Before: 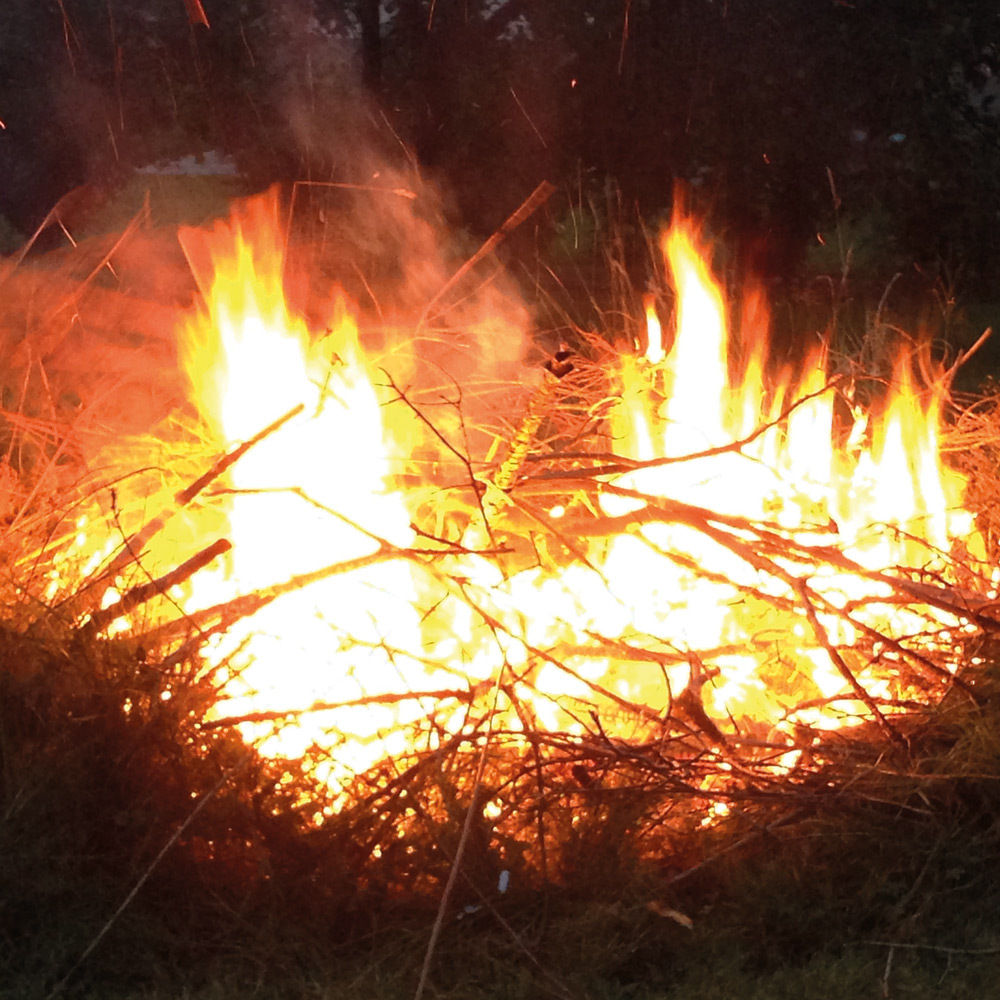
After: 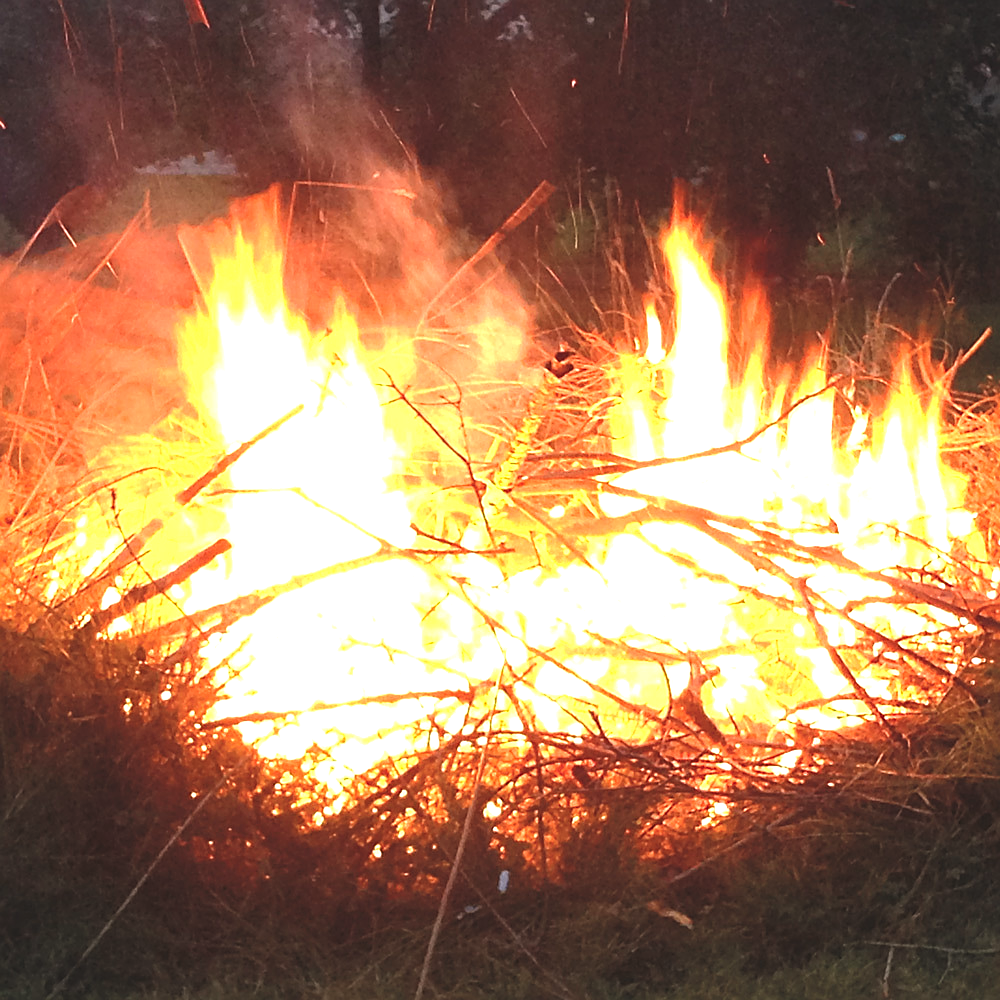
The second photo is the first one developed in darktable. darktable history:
sharpen: on, module defaults
exposure: black level correction -0.005, exposure 1 EV, compensate highlight preservation false
